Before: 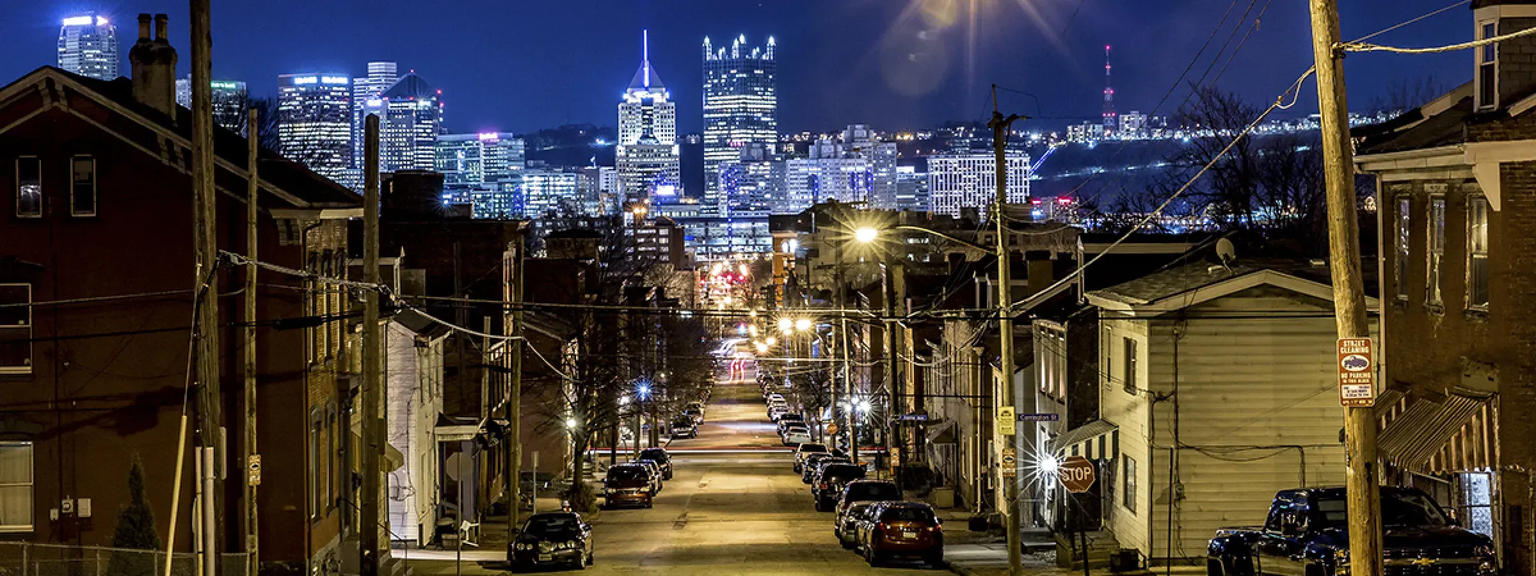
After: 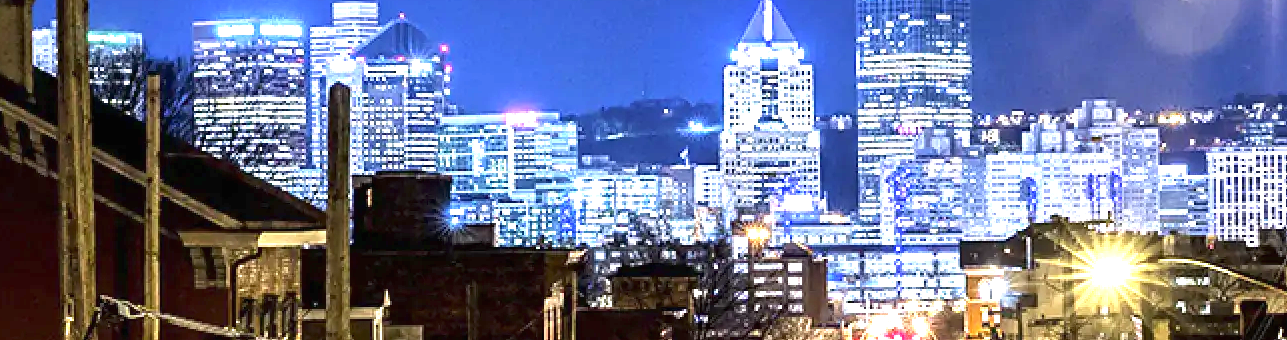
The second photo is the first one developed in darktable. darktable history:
crop: left 10.121%, top 10.631%, right 36.218%, bottom 51.526%
exposure: black level correction 0, exposure 1.75 EV, compensate exposure bias true, compensate highlight preservation false
tone equalizer: on, module defaults
